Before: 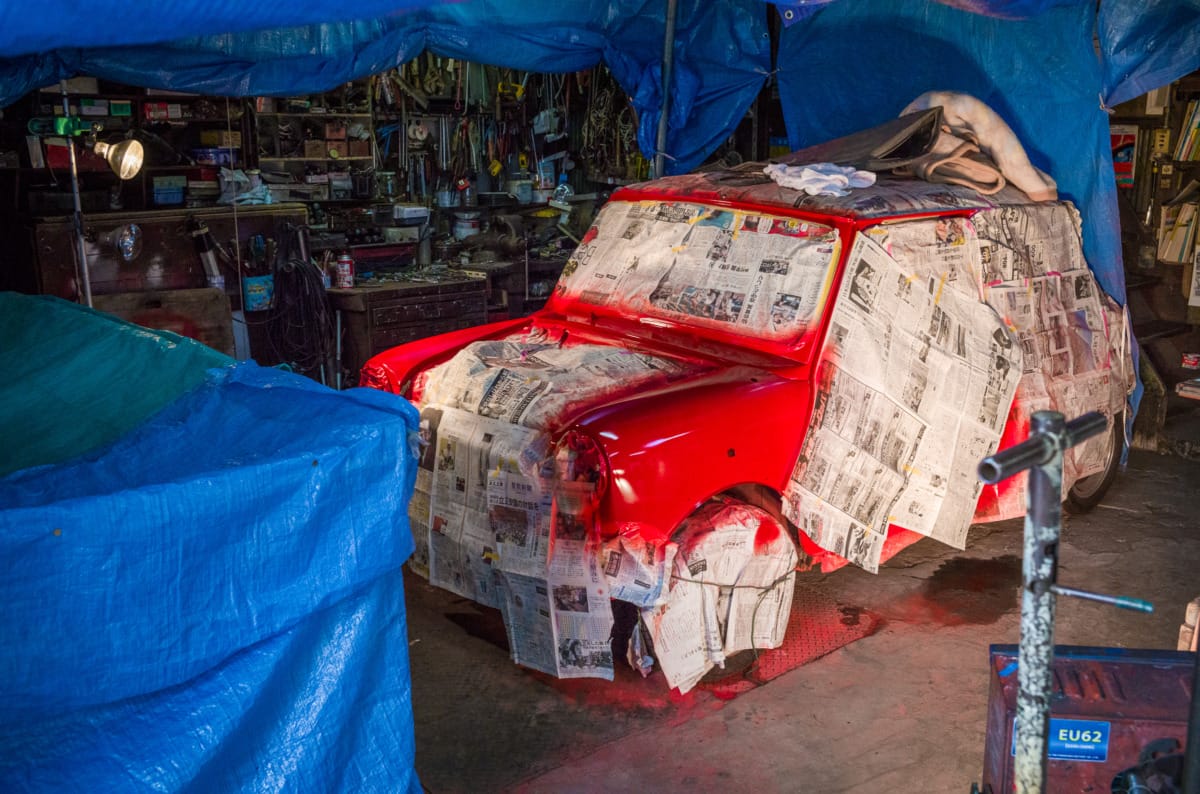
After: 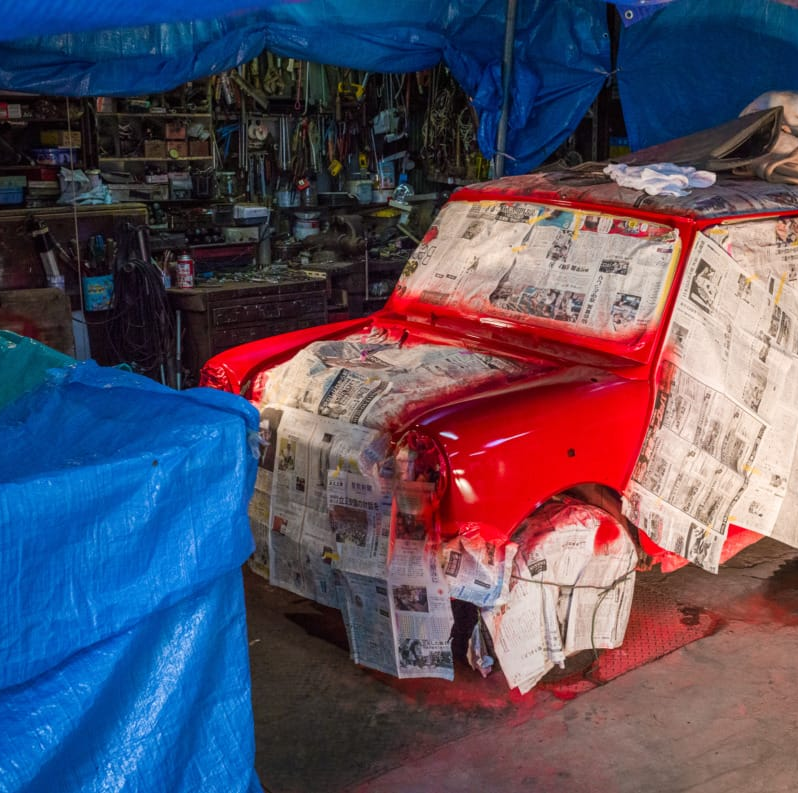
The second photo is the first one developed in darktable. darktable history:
crop and rotate: left 13.368%, right 20.054%
